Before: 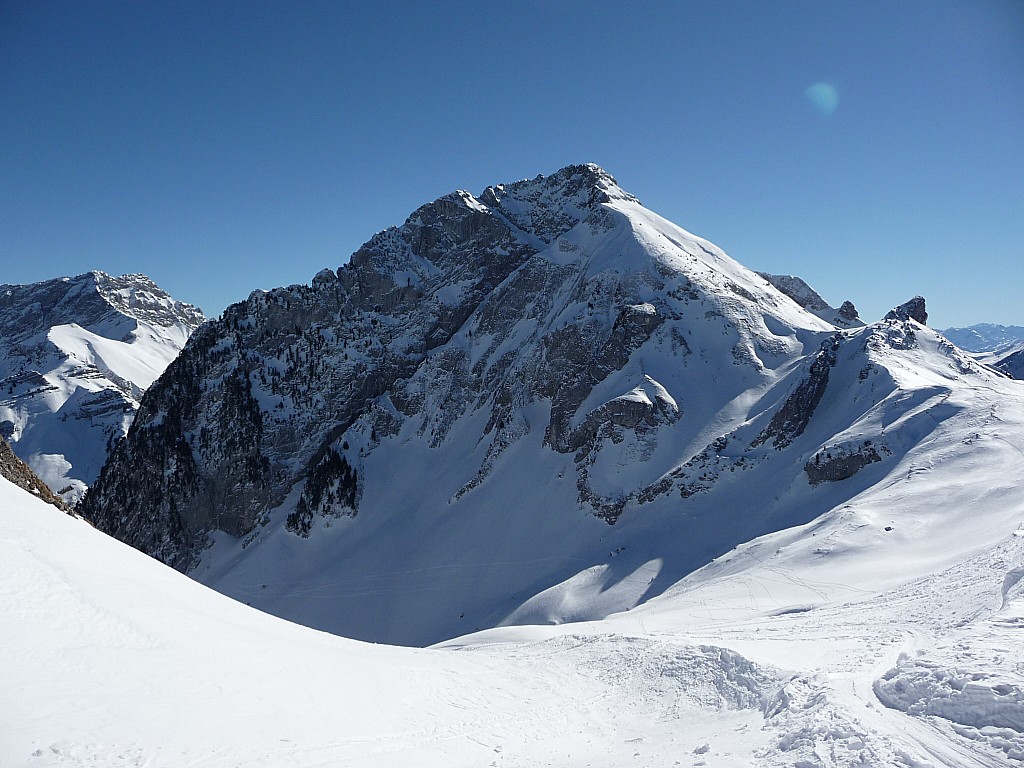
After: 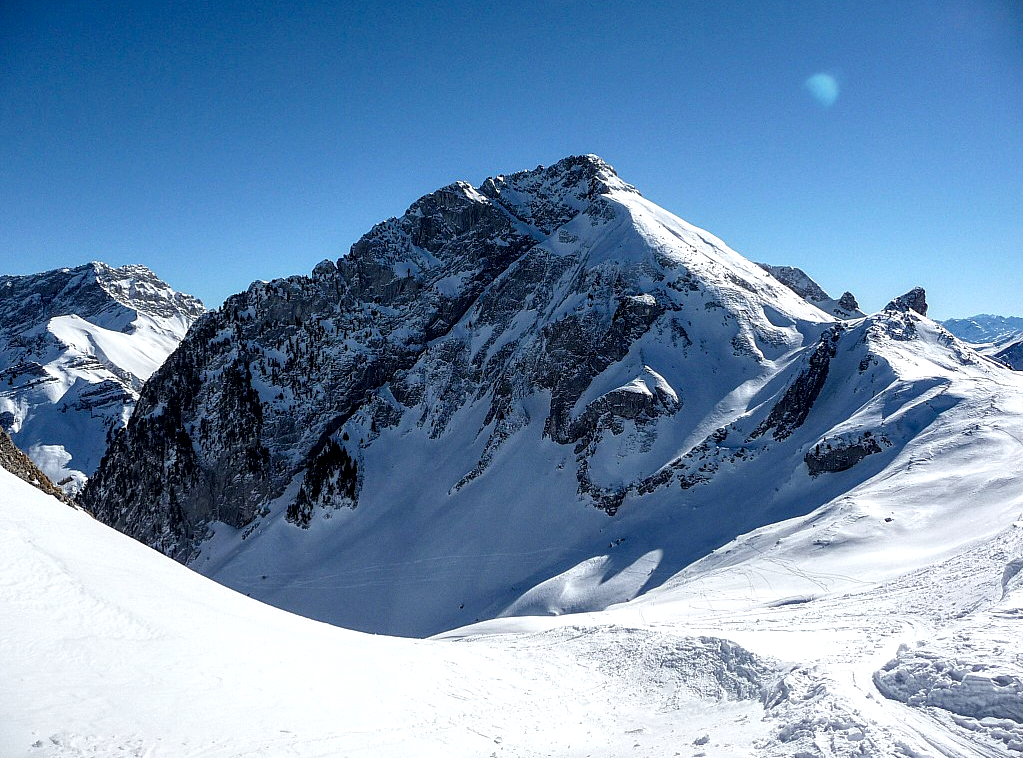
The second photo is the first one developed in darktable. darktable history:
color balance rgb: perceptual saturation grading › global saturation 29.712%
crop: top 1.264%, right 0.051%
local contrast: highlights 79%, shadows 56%, detail 174%, midtone range 0.427
levels: levels [0, 0.492, 0.984]
